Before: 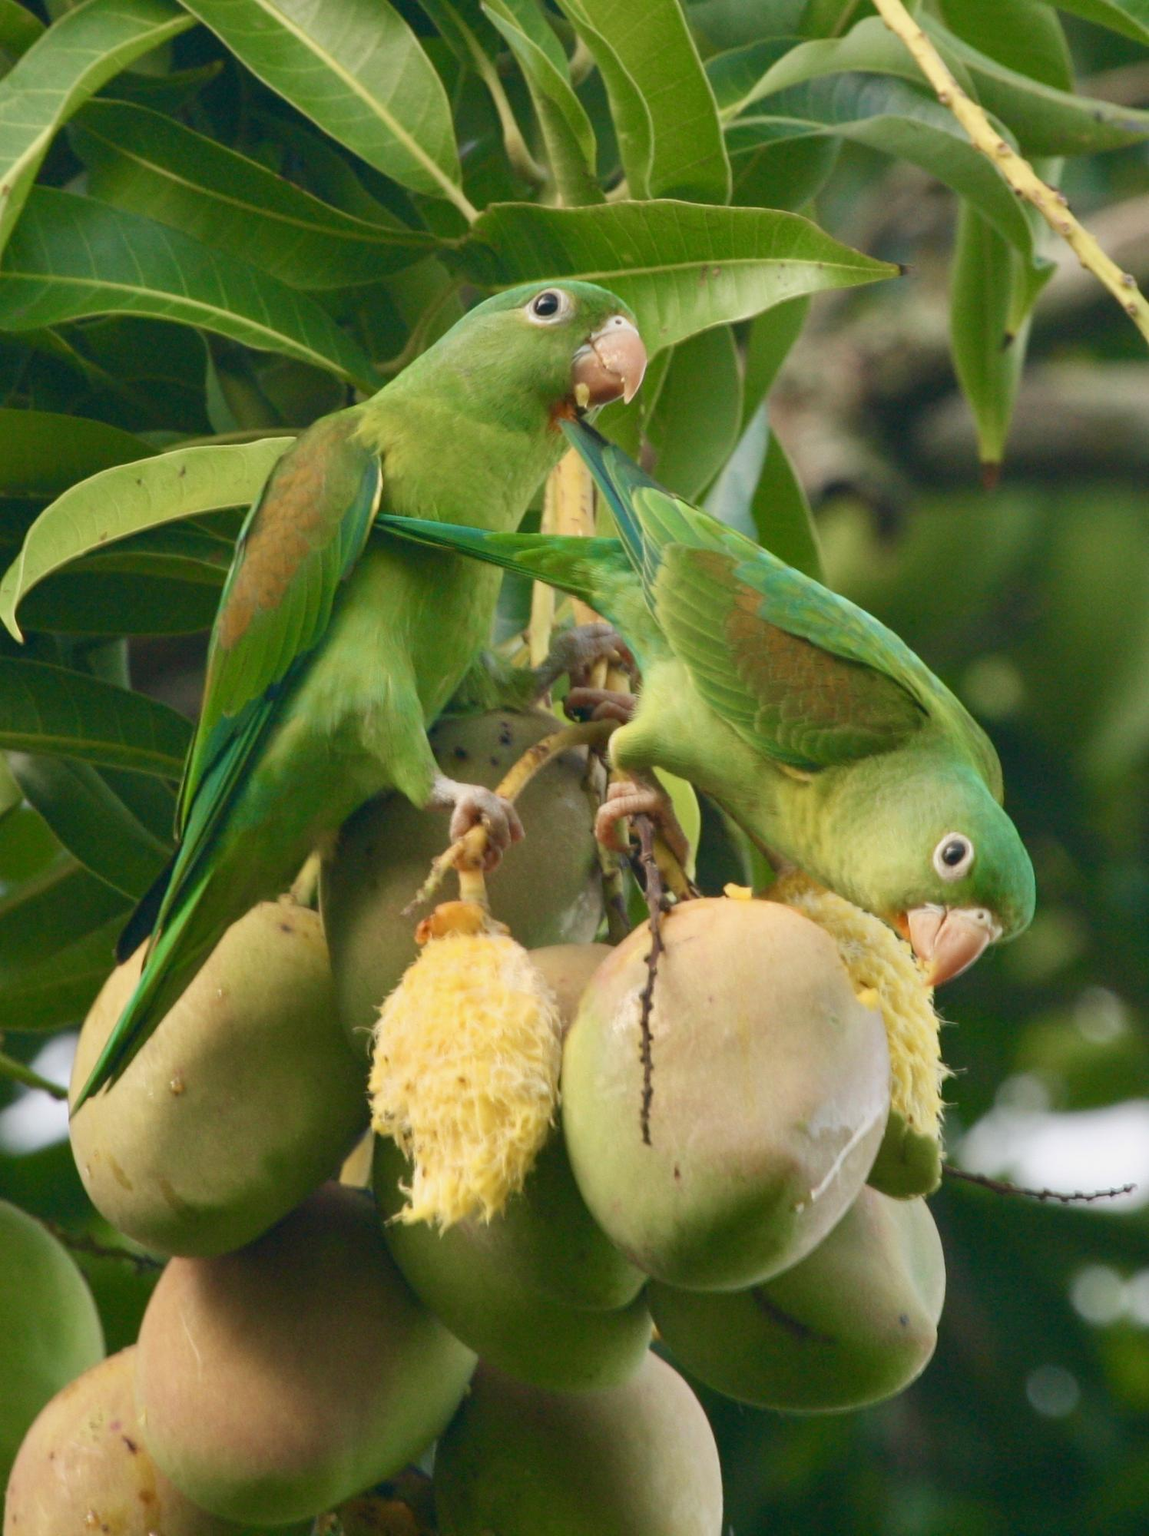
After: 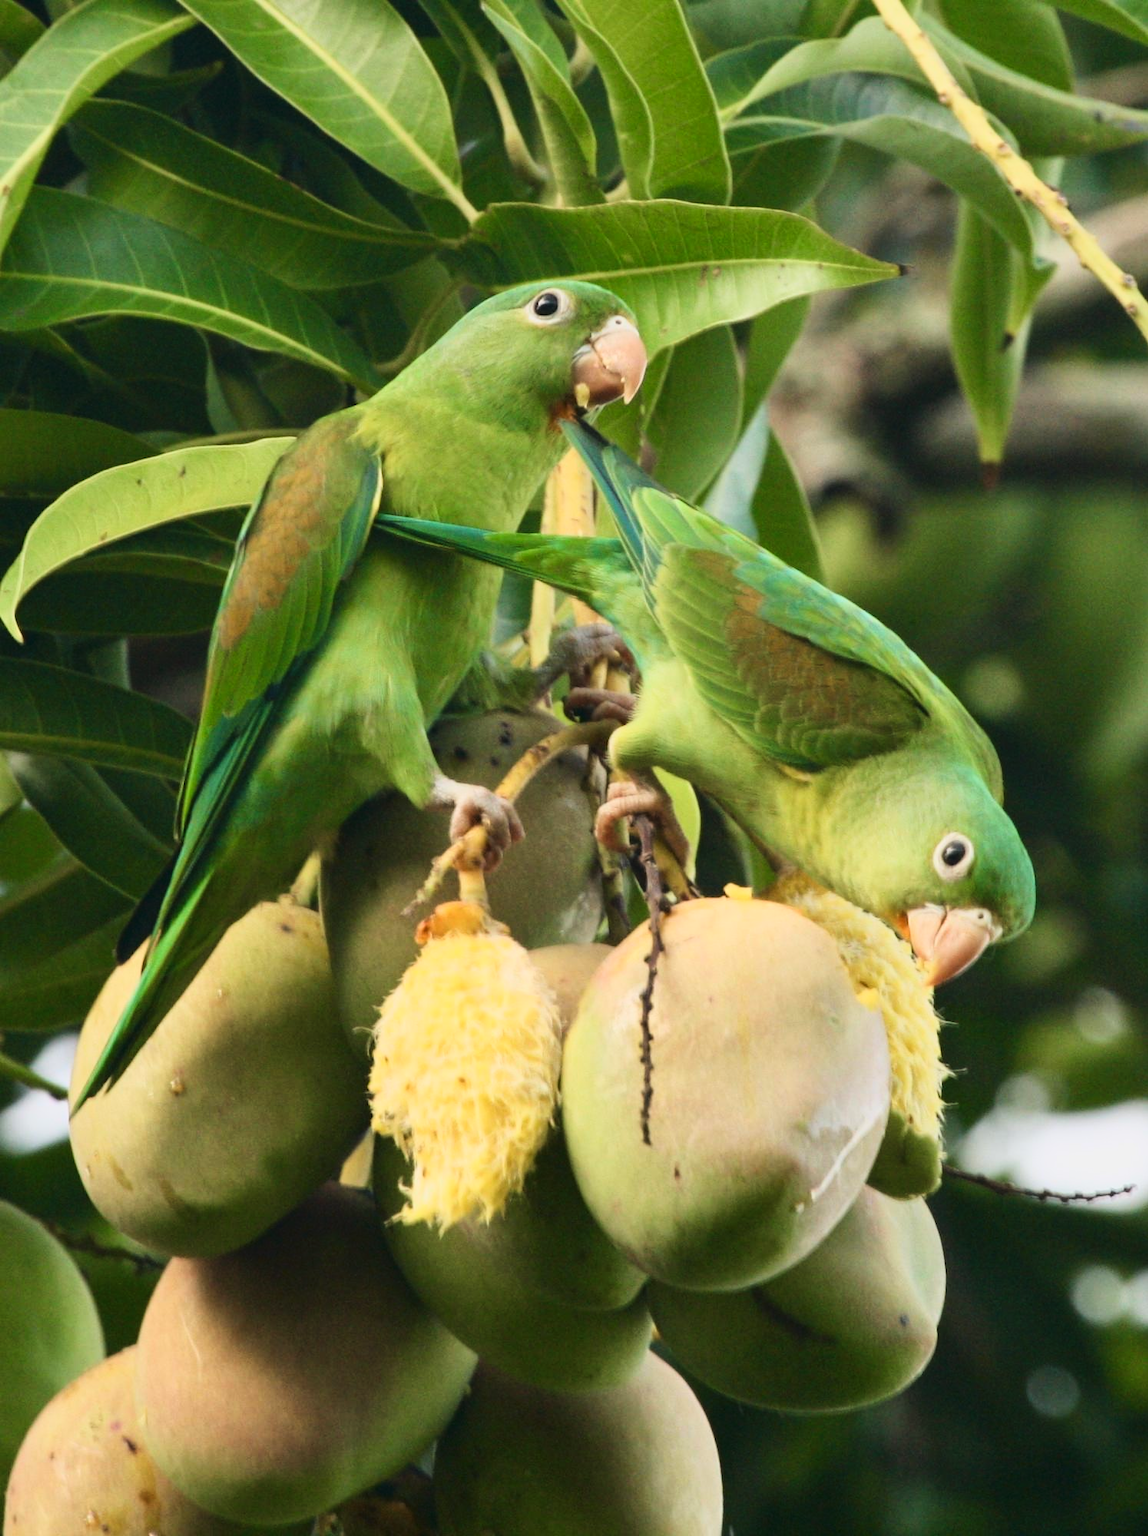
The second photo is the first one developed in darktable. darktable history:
tone curve: curves: ch0 [(0, 0.031) (0.139, 0.084) (0.311, 0.278) (0.495, 0.544) (0.718, 0.816) (0.841, 0.909) (1, 0.967)]; ch1 [(0, 0) (0.272, 0.249) (0.388, 0.385) (0.479, 0.456) (0.495, 0.497) (0.538, 0.55) (0.578, 0.595) (0.707, 0.778) (1, 1)]; ch2 [(0, 0) (0.125, 0.089) (0.353, 0.329) (0.443, 0.408) (0.502, 0.495) (0.56, 0.553) (0.608, 0.631) (1, 1)], color space Lab, linked channels, preserve colors none
